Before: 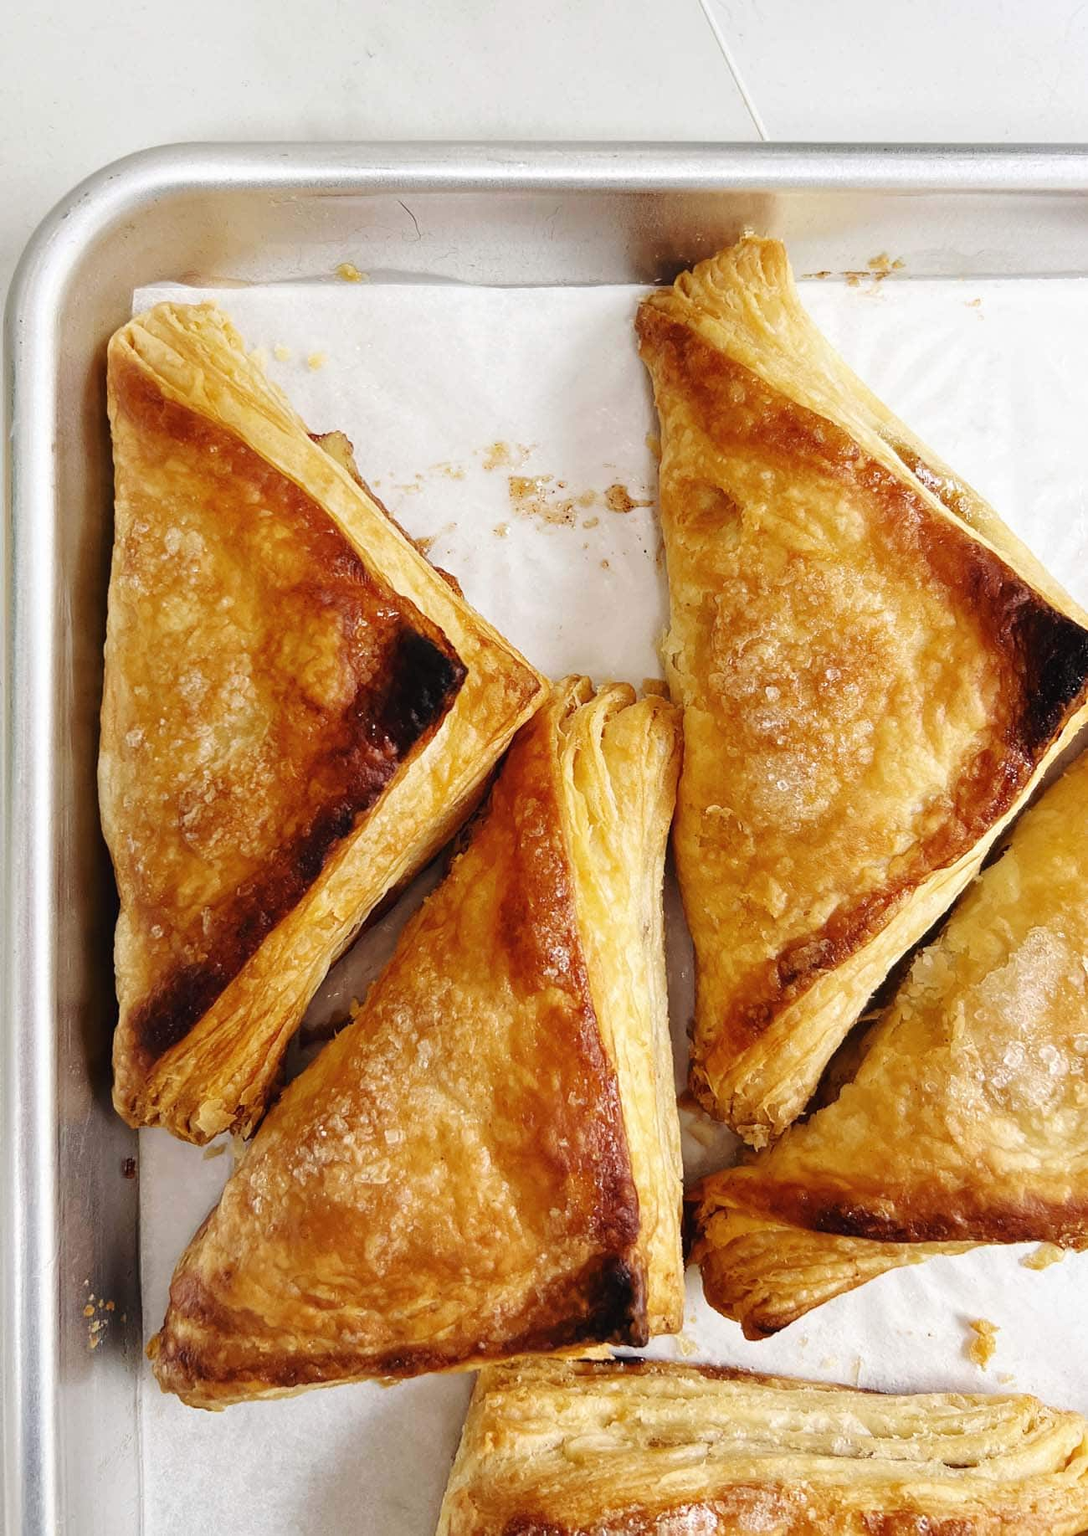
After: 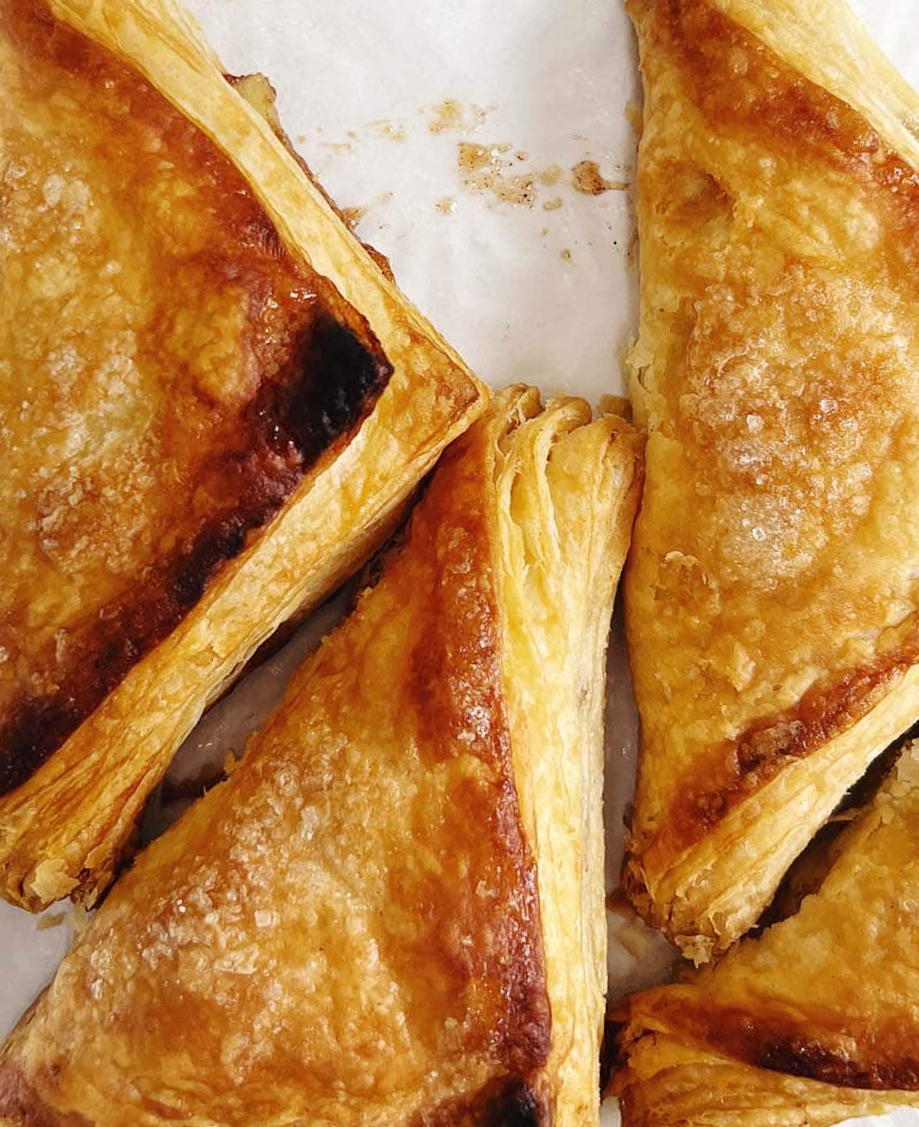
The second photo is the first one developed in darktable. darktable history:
crop and rotate: angle -4.11°, left 9.825%, top 20.528%, right 12.457%, bottom 11.946%
